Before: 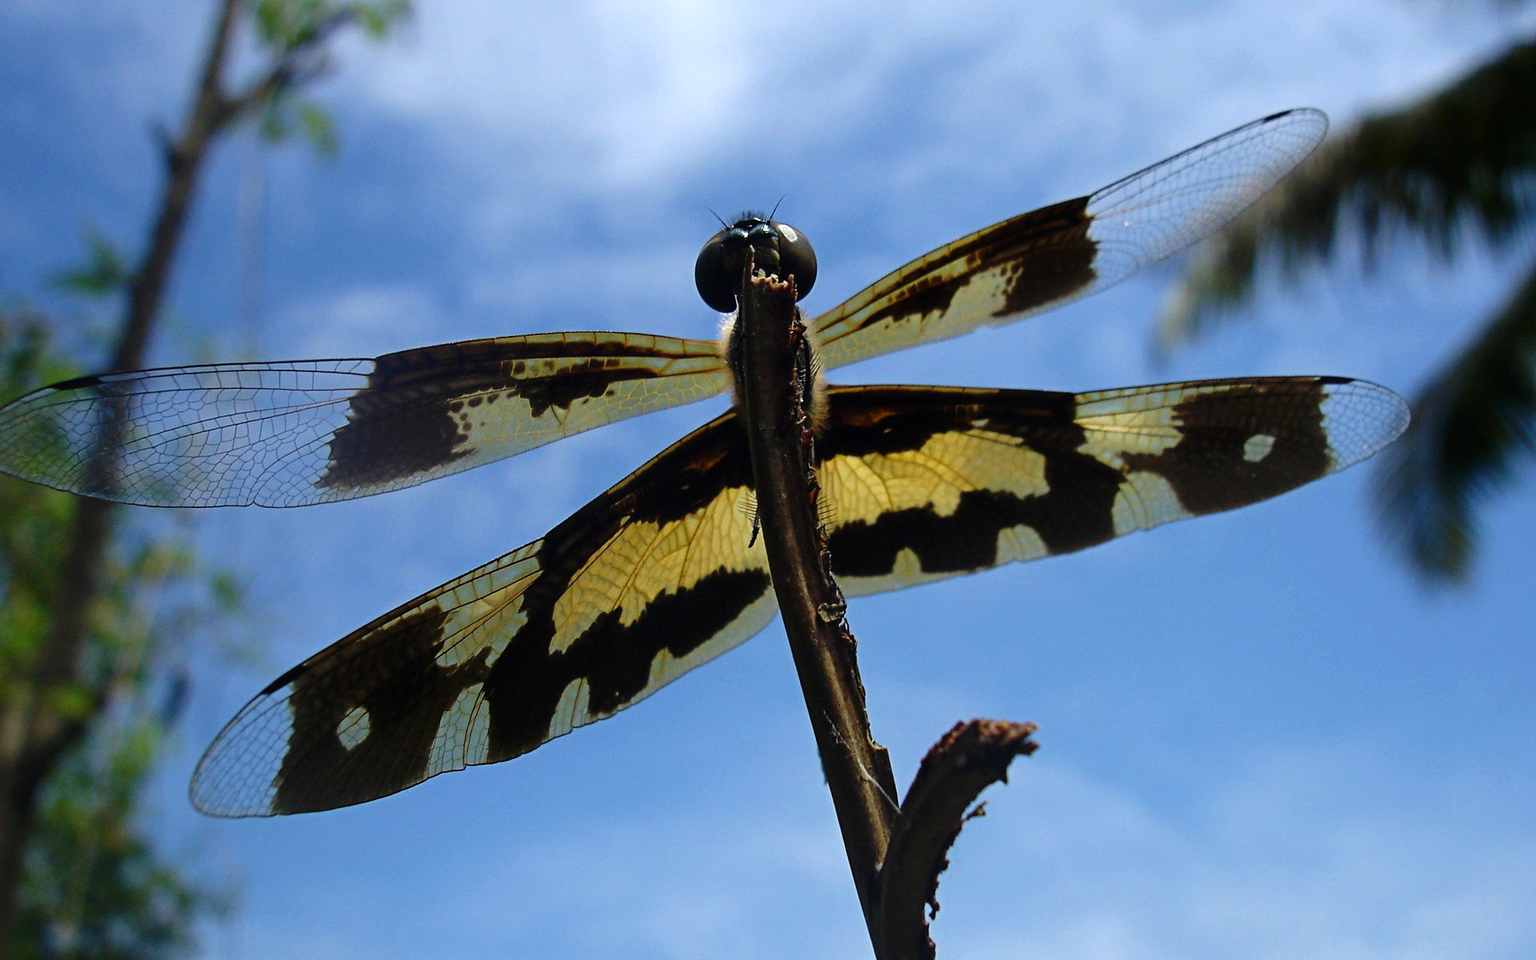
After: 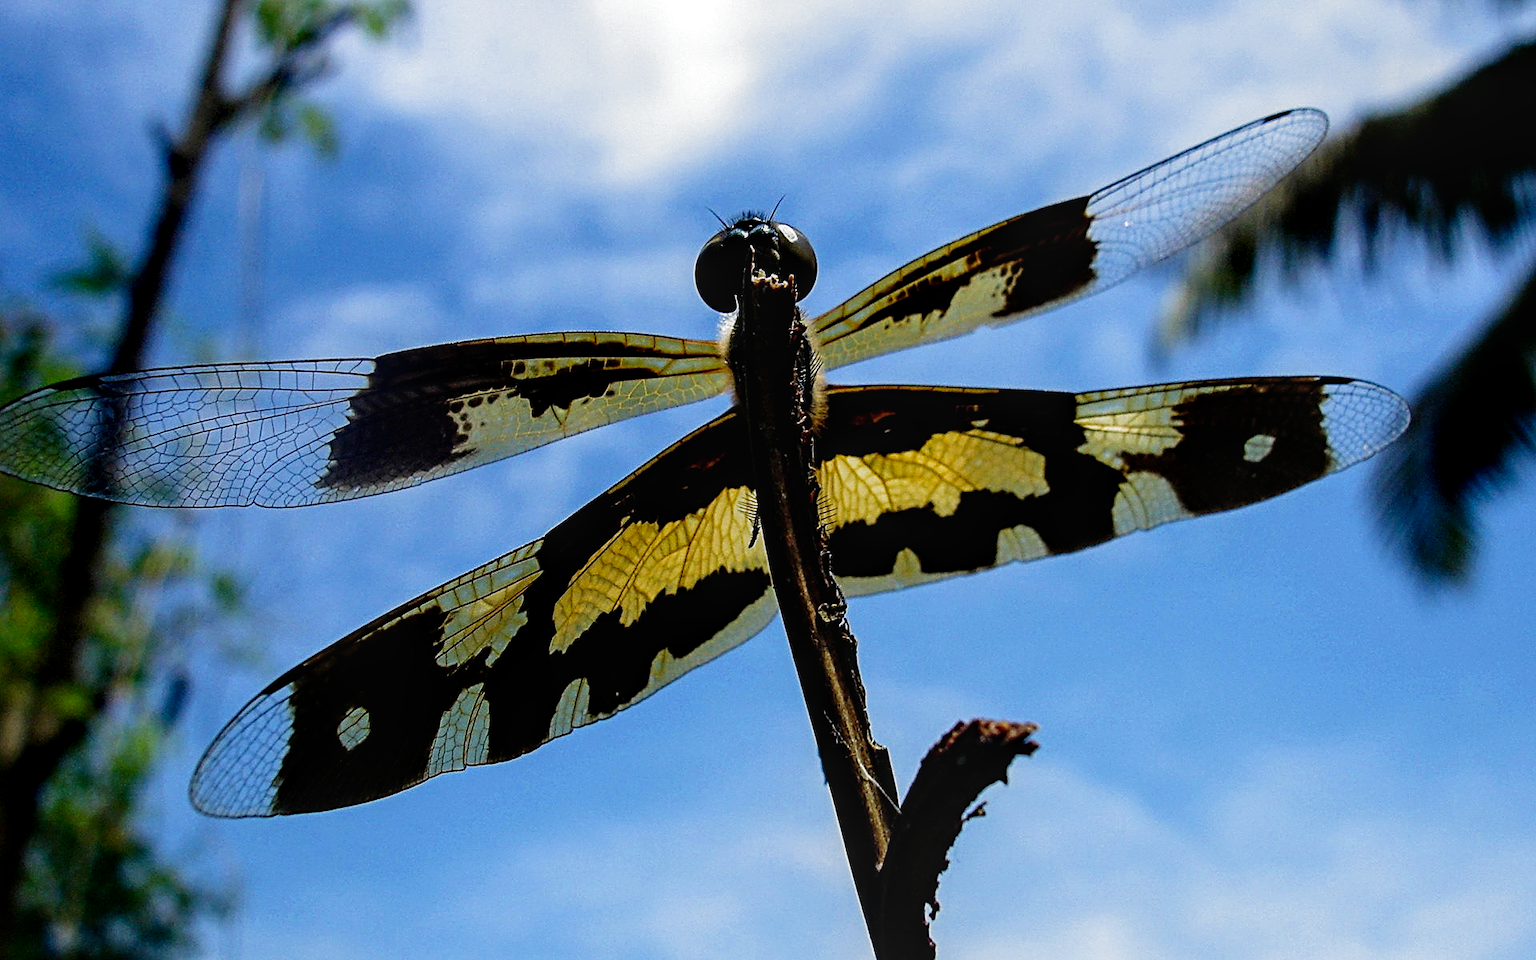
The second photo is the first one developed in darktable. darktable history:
filmic rgb: black relative exposure -8.29 EV, white relative exposure 2.2 EV, target white luminance 99.884%, hardness 7.16, latitude 74.49%, contrast 1.322, highlights saturation mix -1.74%, shadows ↔ highlights balance 30.65%, preserve chrominance no, color science v5 (2021), contrast in shadows safe, contrast in highlights safe
sharpen: on, module defaults
local contrast: on, module defaults
